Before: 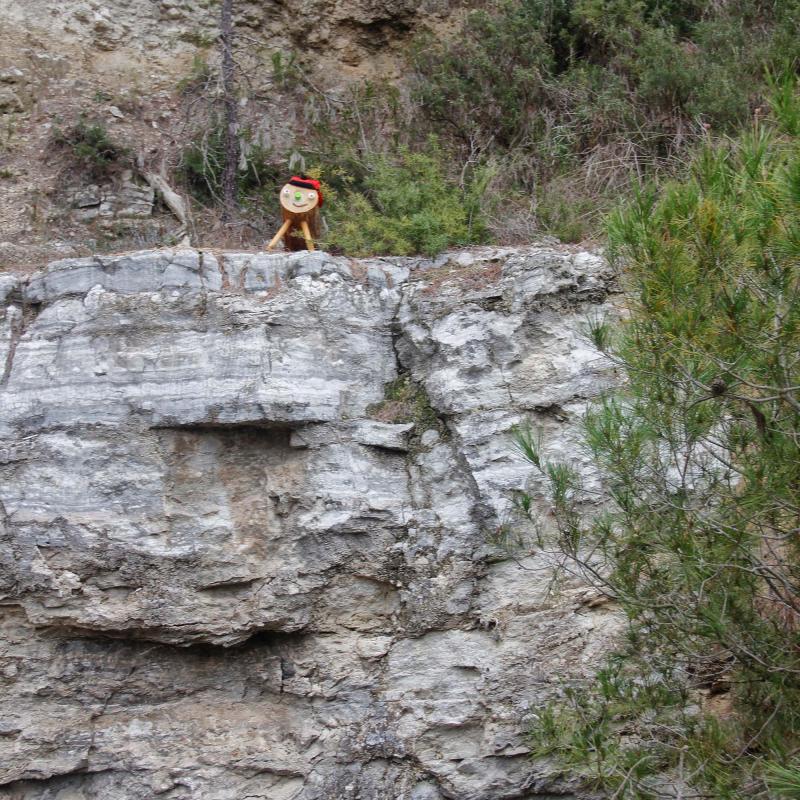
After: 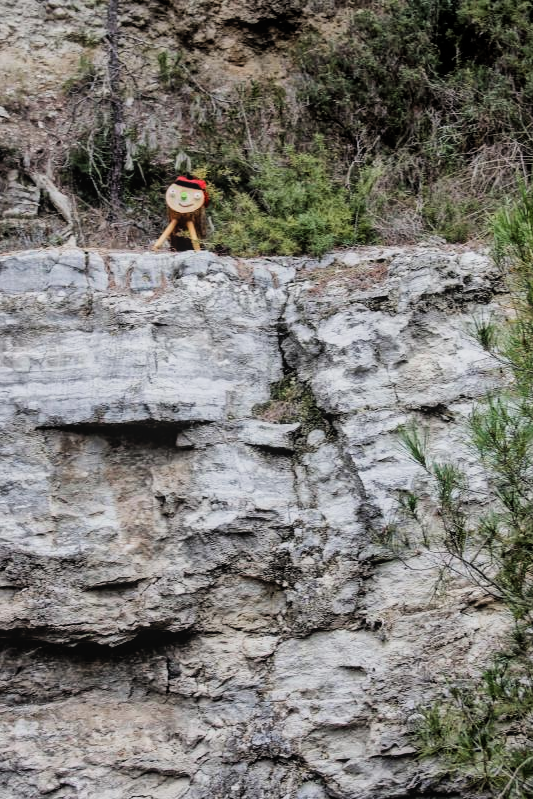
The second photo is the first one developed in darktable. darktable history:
local contrast: detail 110%
filmic rgb: black relative exposure -5 EV, hardness 2.88, contrast 1.5
color balance: mode lift, gamma, gain (sRGB)
crop and rotate: left 14.292%, right 19.041%
